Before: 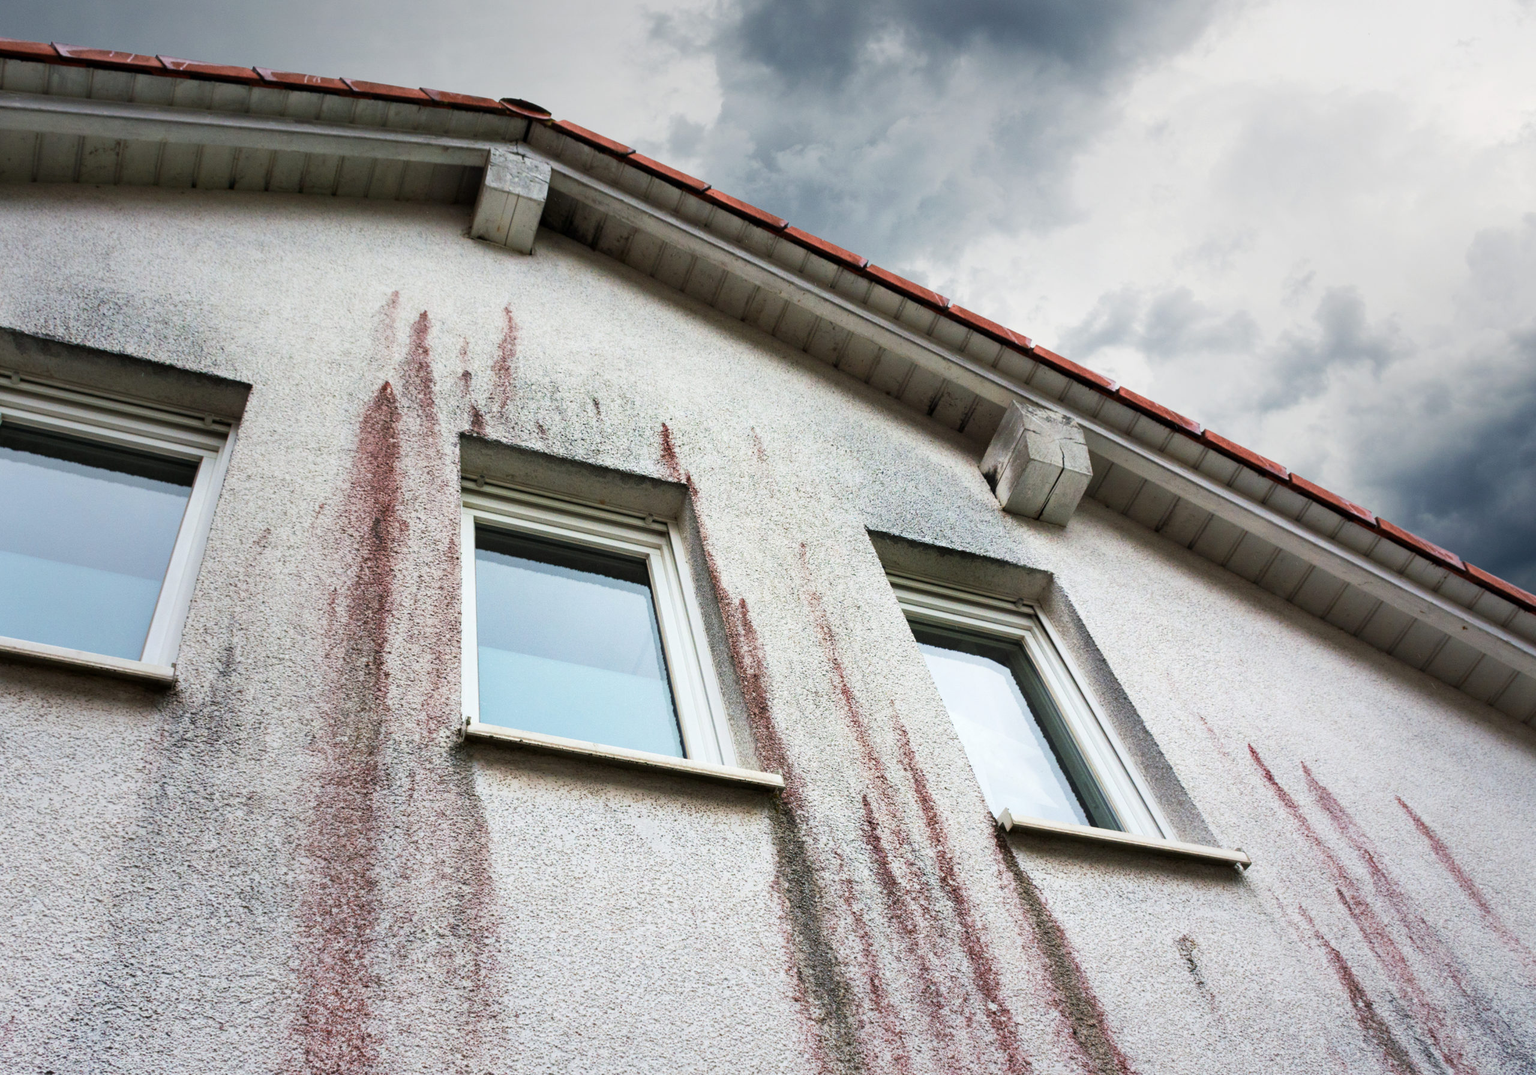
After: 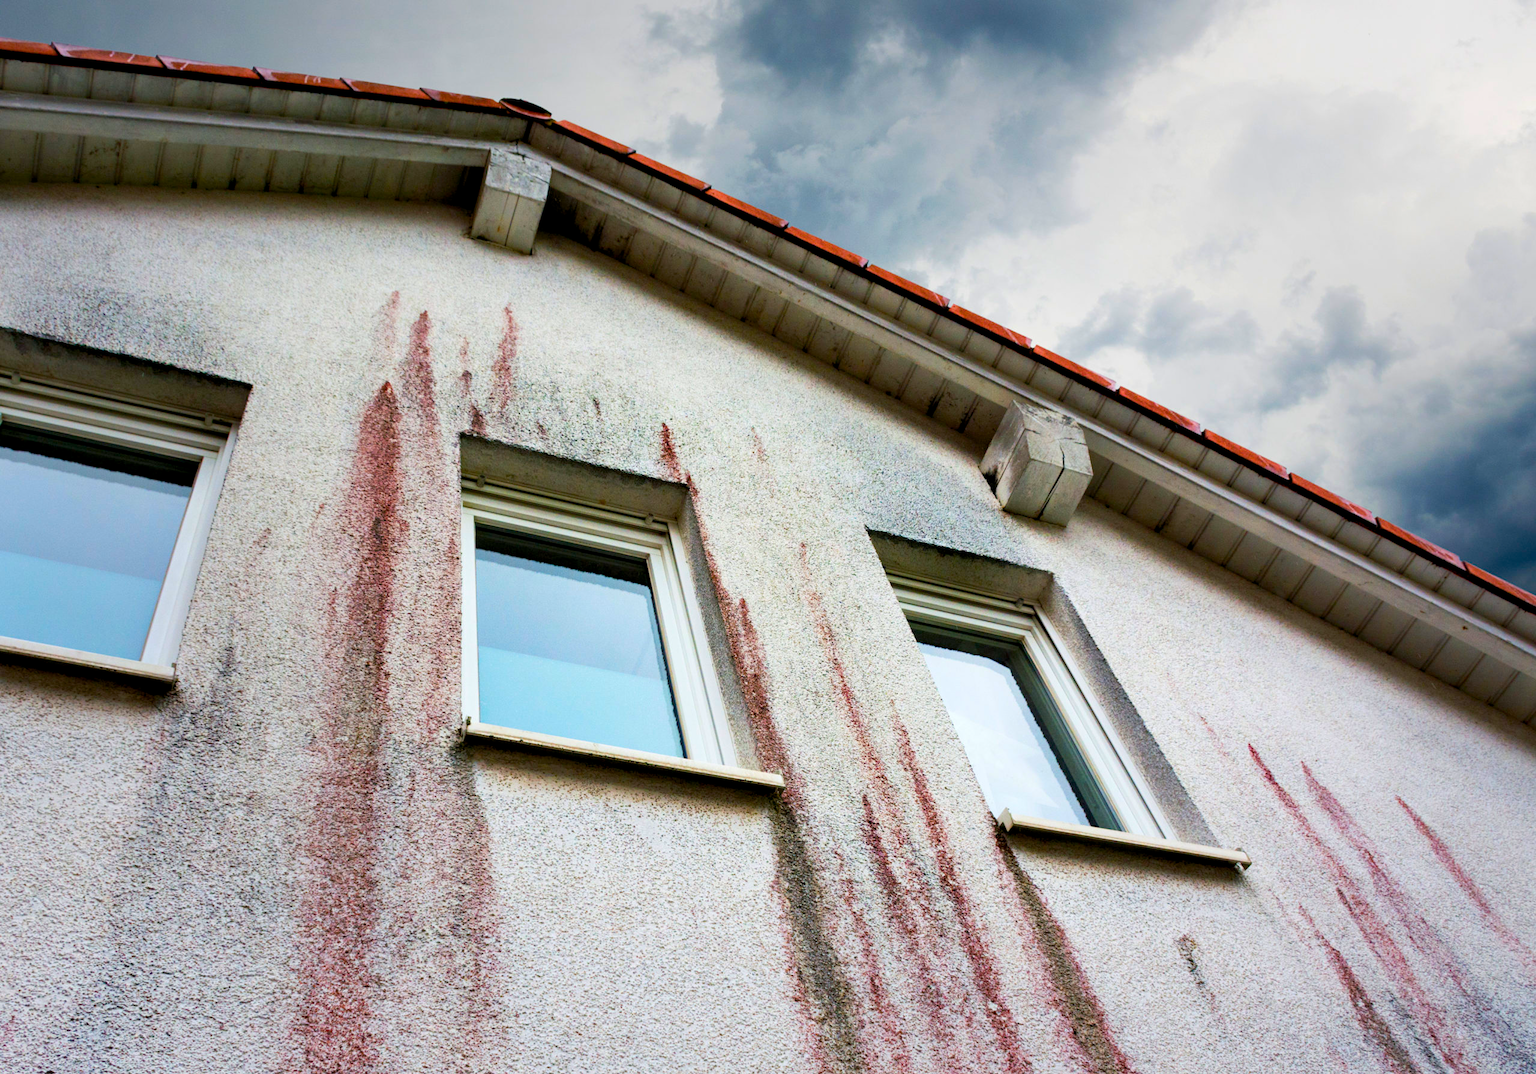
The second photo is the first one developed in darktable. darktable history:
color balance rgb: global offset › luminance -0.873%, linear chroma grading › global chroma 41.791%, perceptual saturation grading › global saturation 19.844%
